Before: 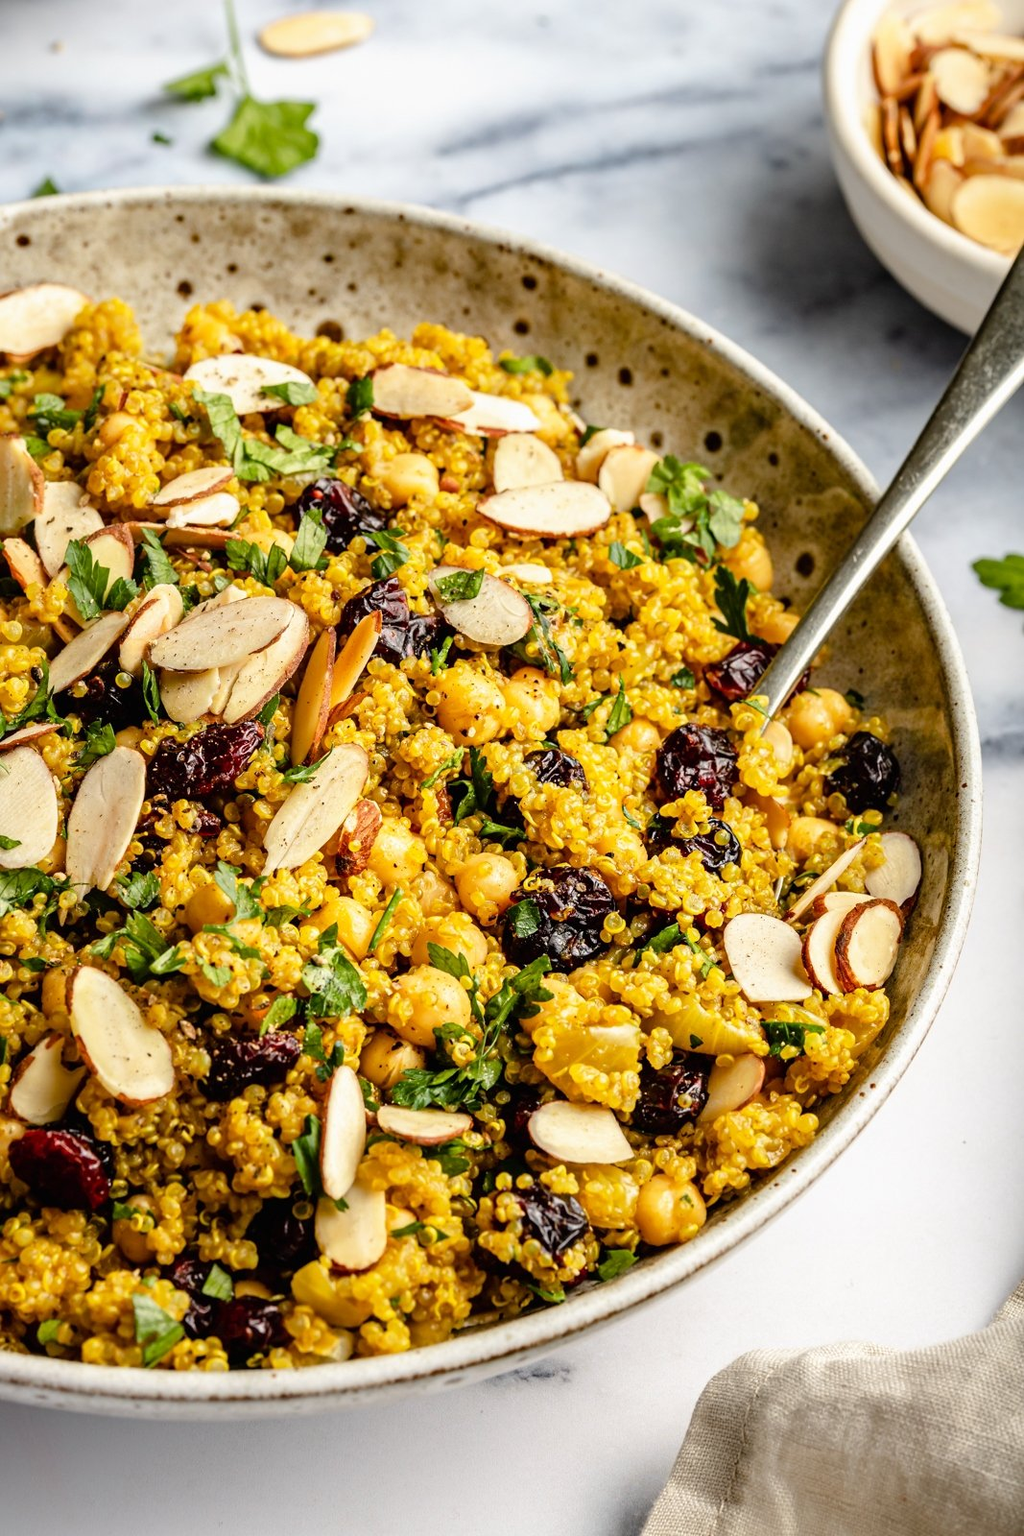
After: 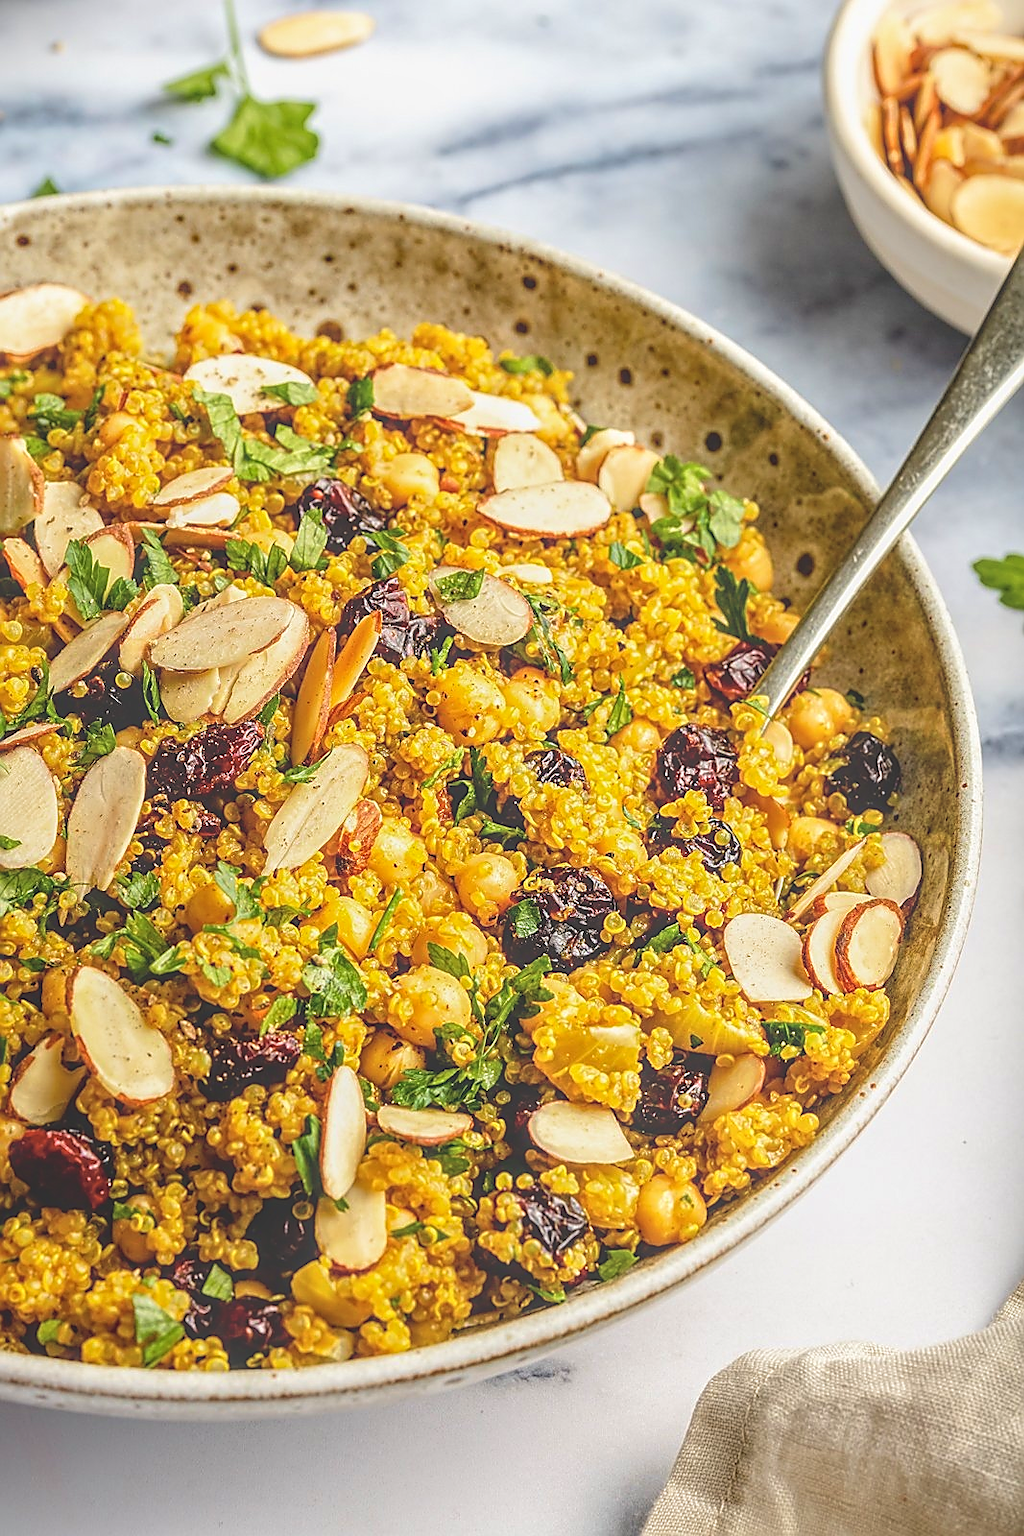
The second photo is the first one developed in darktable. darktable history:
local contrast: highlights 71%, shadows 12%, midtone range 0.193
tone equalizer: on, module defaults
sharpen: radius 1.352, amount 1.252, threshold 0.631
velvia: on, module defaults
